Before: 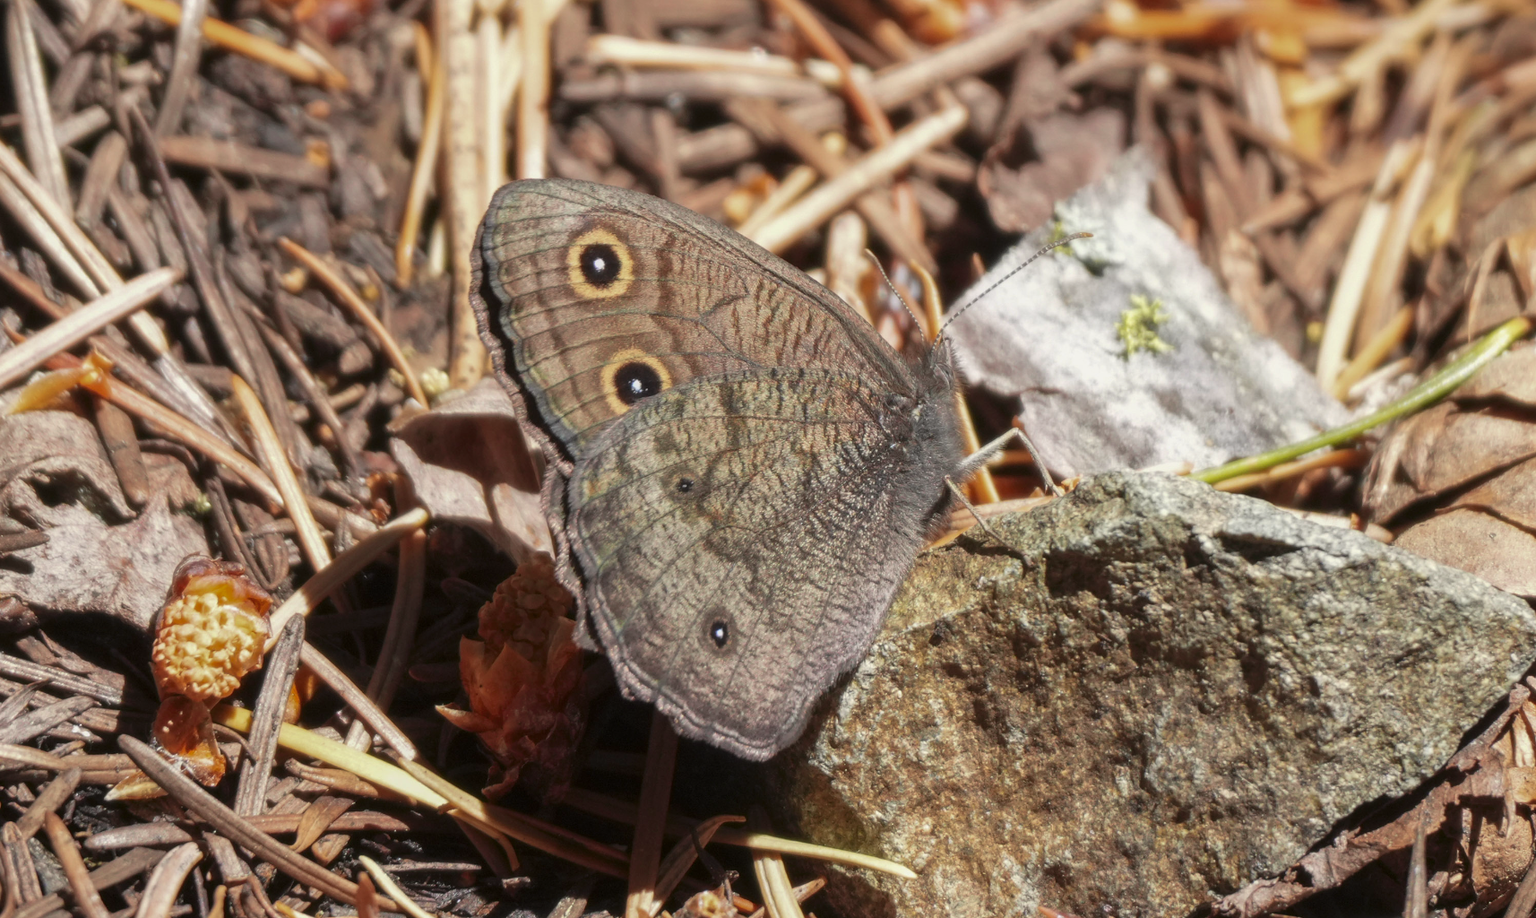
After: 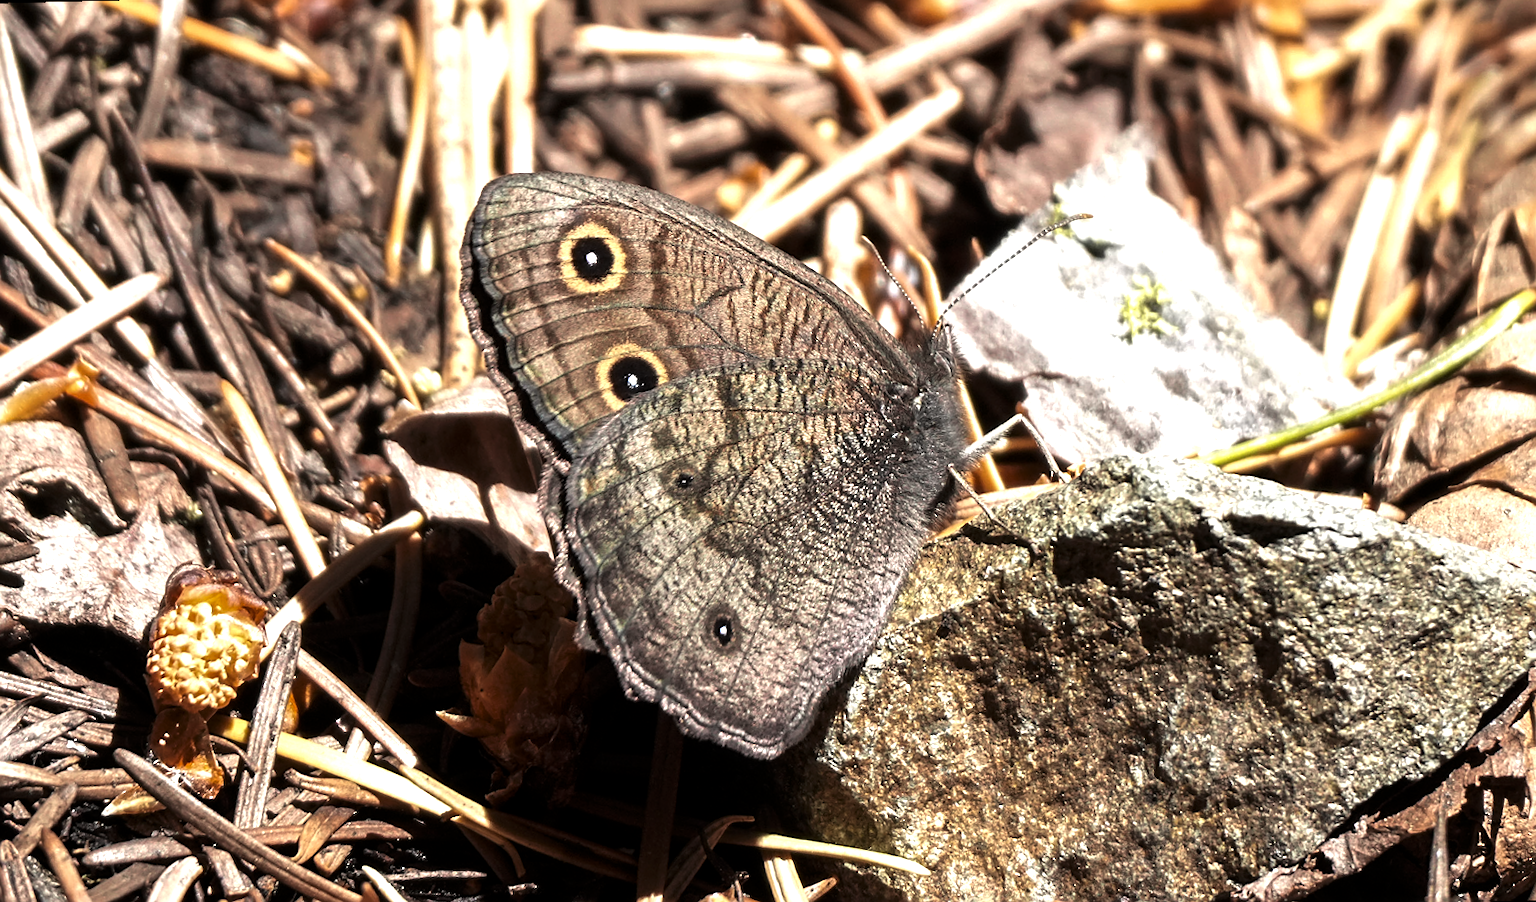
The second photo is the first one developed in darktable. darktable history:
exposure: black level correction 0.001, exposure 0.955 EV, compensate exposure bias true, compensate highlight preservation false
levels: levels [0, 0.618, 1]
rotate and perspective: rotation -1.42°, crop left 0.016, crop right 0.984, crop top 0.035, crop bottom 0.965
sharpen: on, module defaults
